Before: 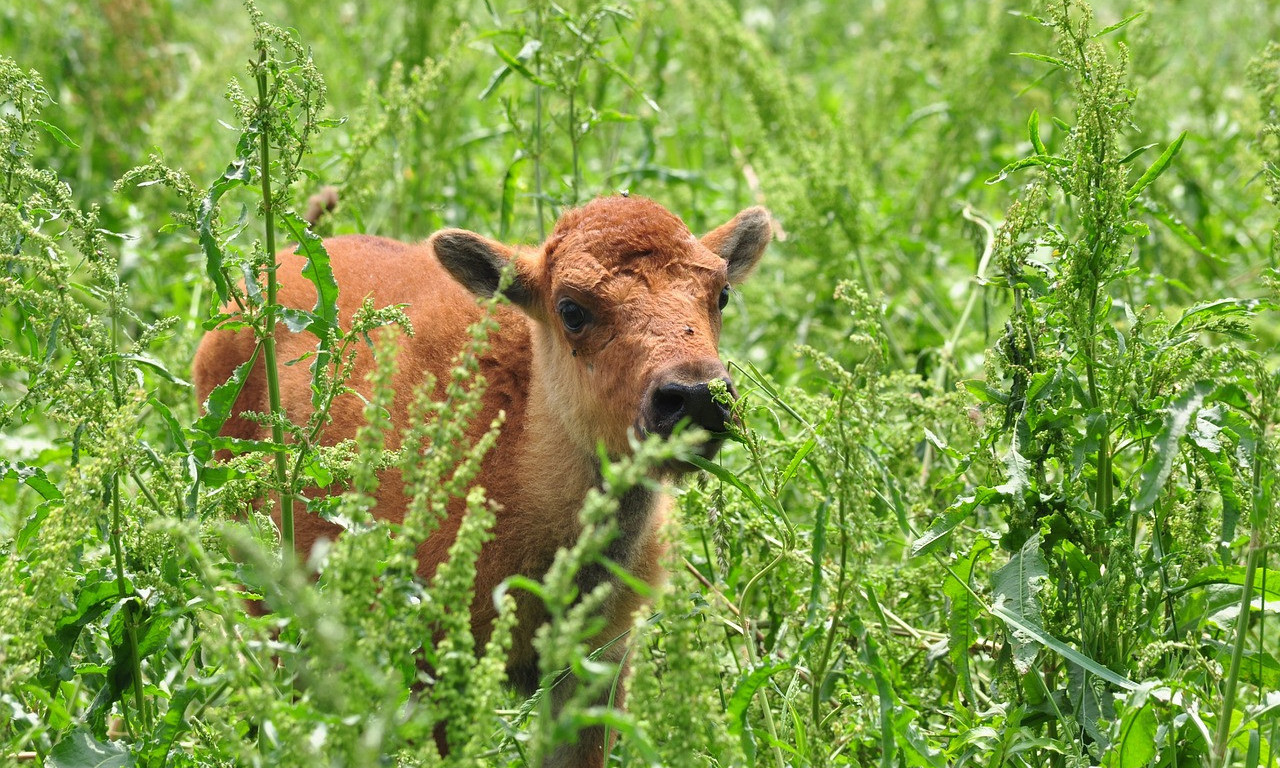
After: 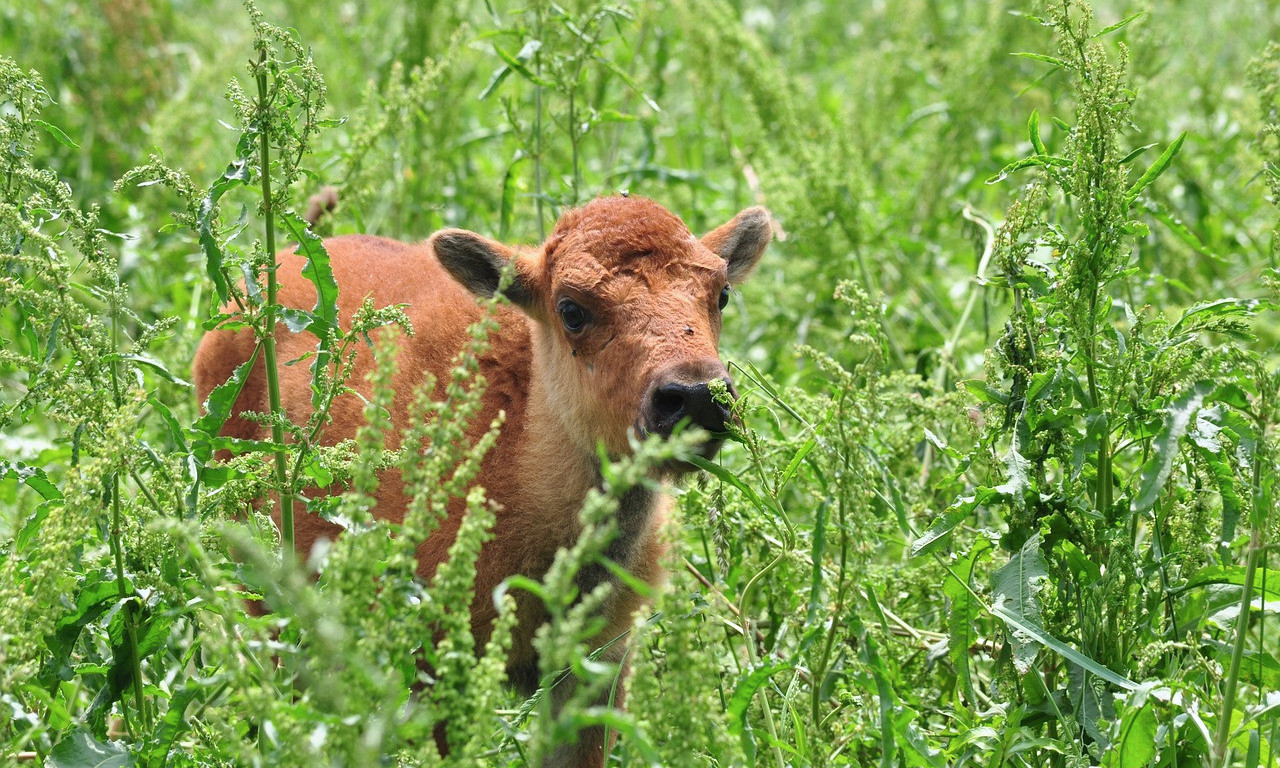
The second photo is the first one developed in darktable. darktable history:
color correction: highlights a* -0.097, highlights b* -5.51, shadows a* -0.124, shadows b* -0.093
